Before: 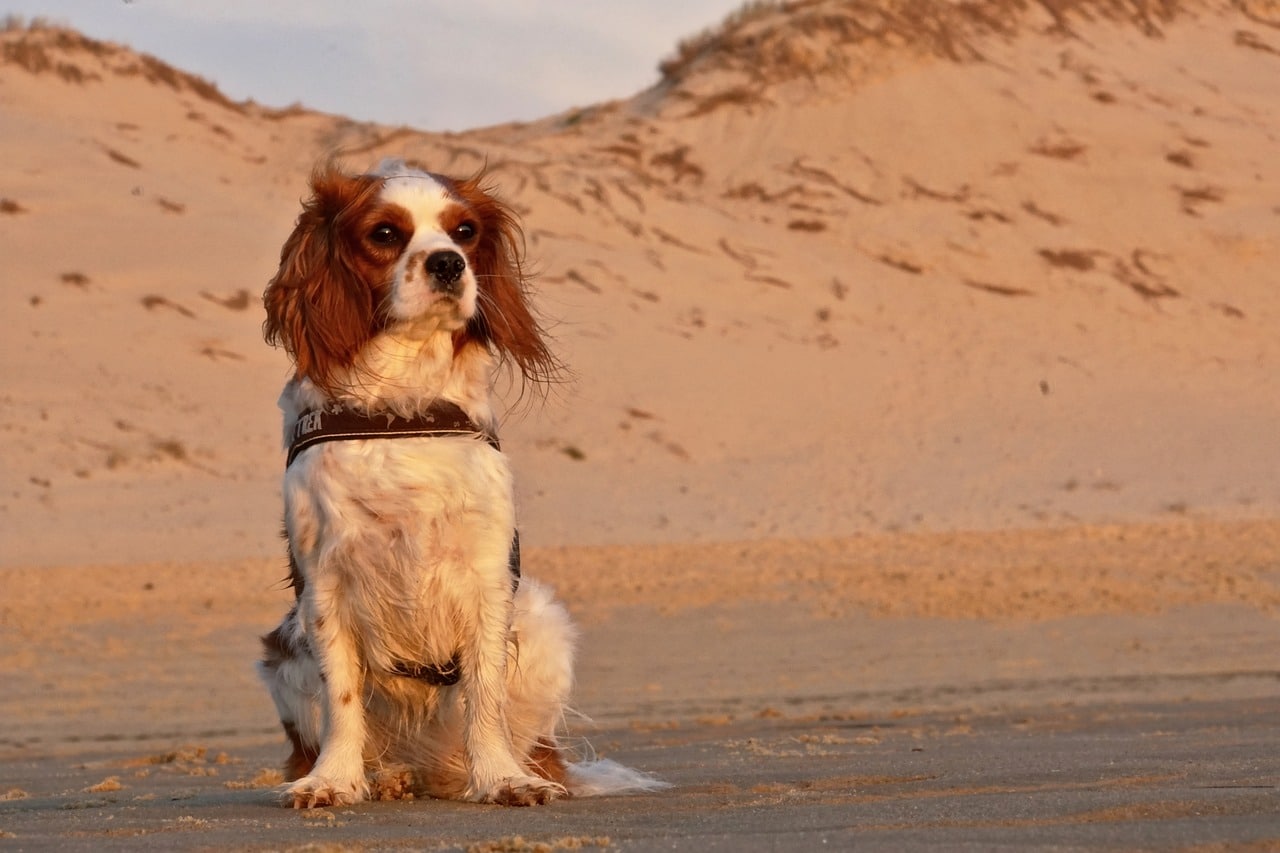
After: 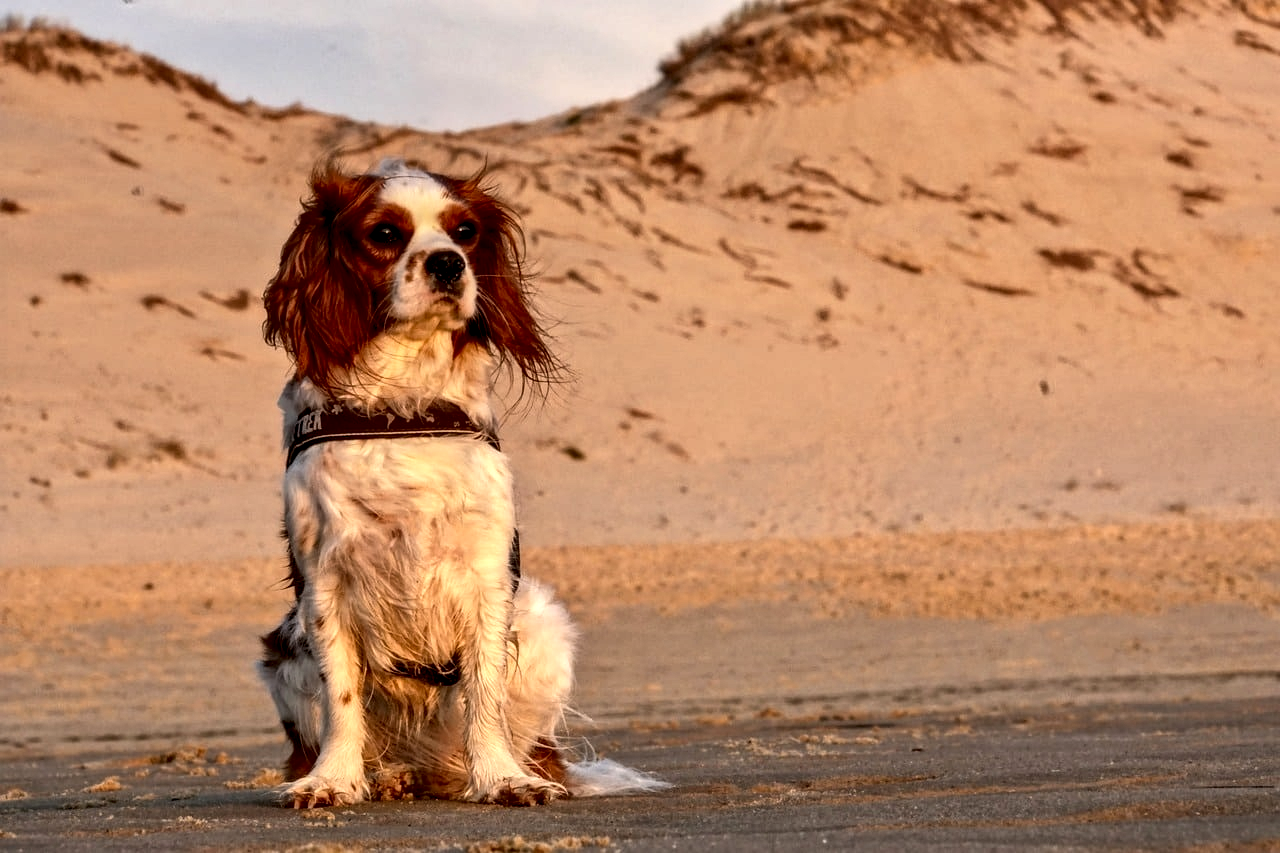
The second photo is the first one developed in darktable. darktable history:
contrast brightness saturation: contrast 0.1, brightness 0.03, saturation 0.09
local contrast: highlights 19%, detail 186%
